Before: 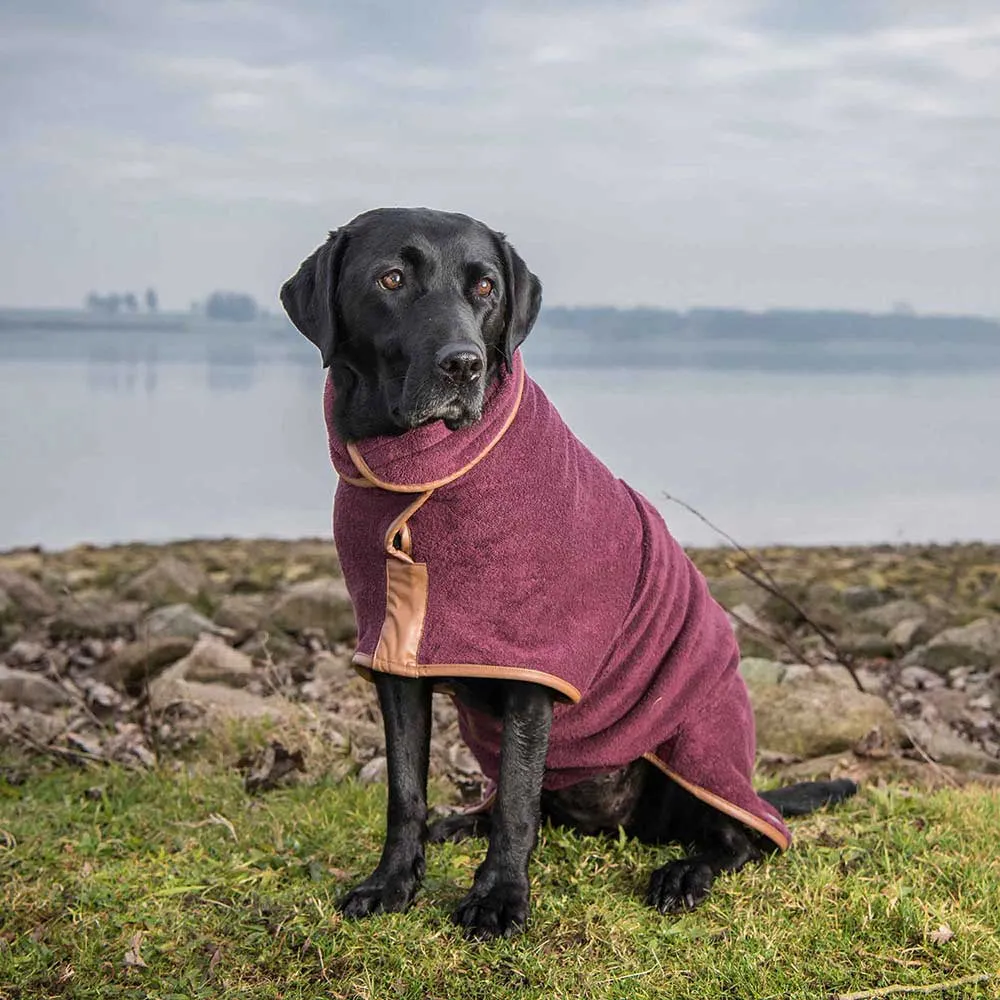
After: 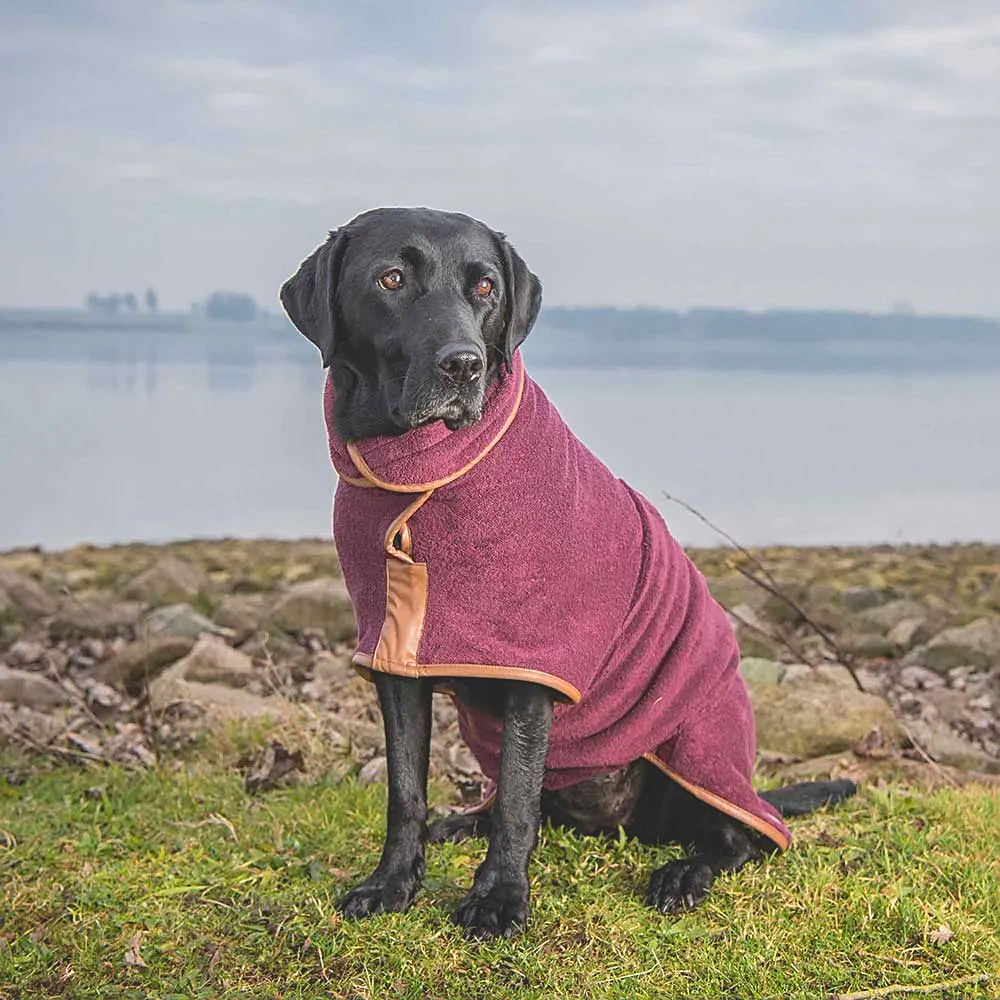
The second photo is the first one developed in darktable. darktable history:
contrast brightness saturation: contrast -0.28
sharpen: on, module defaults
exposure: black level correction 0, exposure 0.5 EV, compensate exposure bias true, compensate highlight preservation false
